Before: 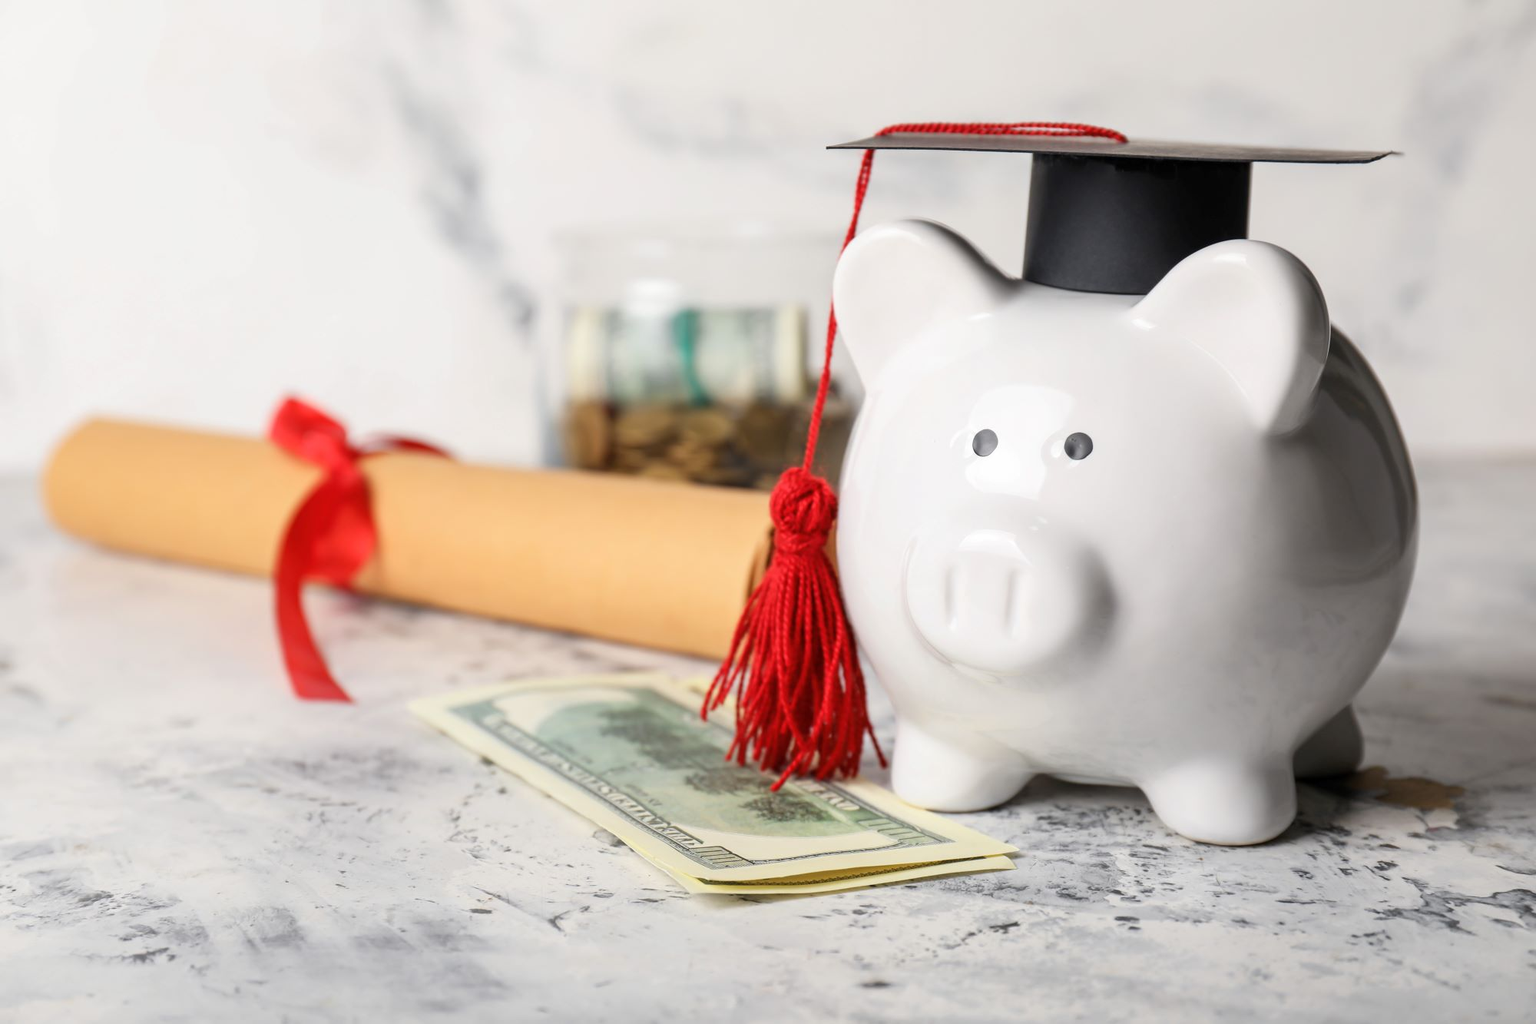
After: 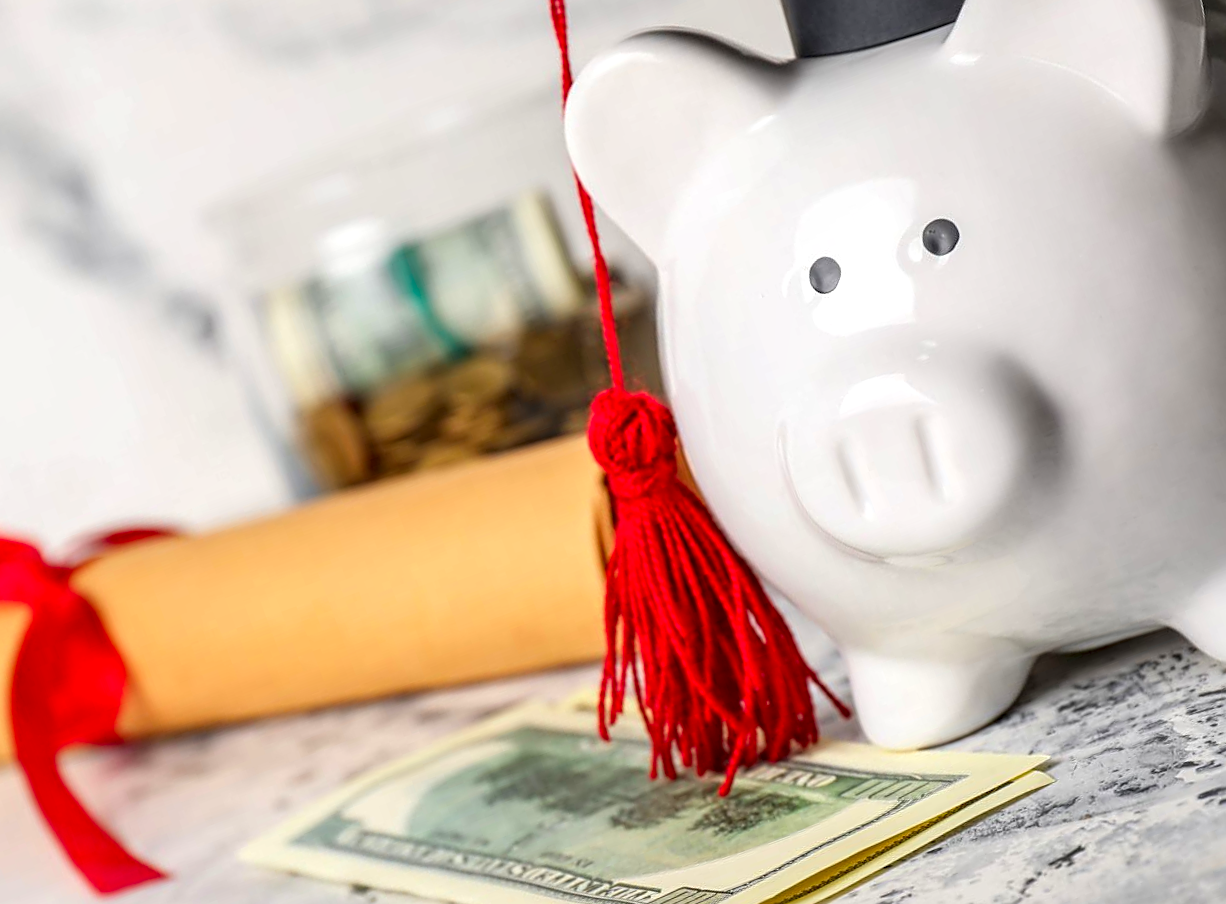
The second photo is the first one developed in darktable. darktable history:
local contrast: highlights 62%, detail 143%, midtone range 0.433
color correction: highlights b* 0, saturation 1.35
sharpen: on, module defaults
crop and rotate: angle 20.26°, left 6.956%, right 3.635%, bottom 1.093%
